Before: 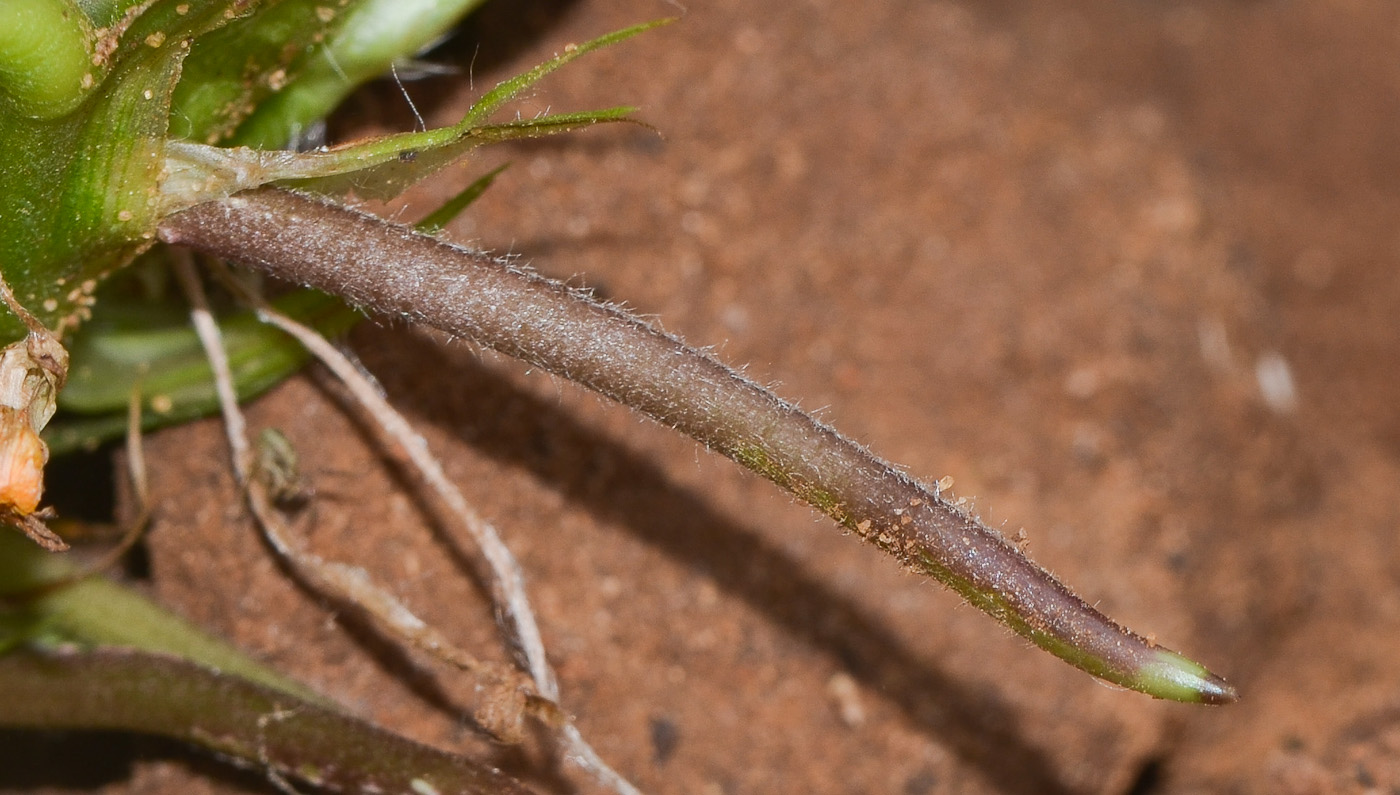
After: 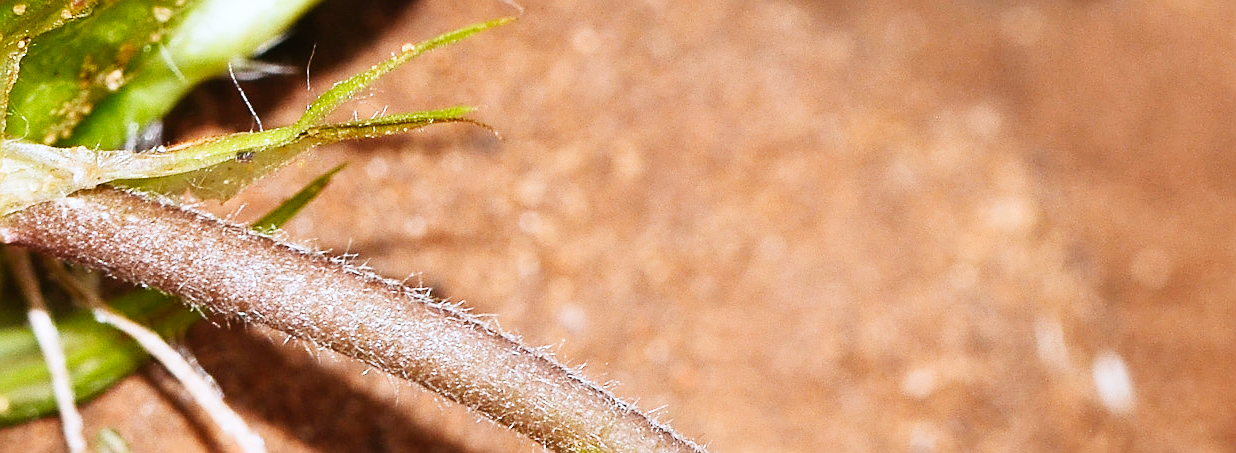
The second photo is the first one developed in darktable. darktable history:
sharpen: on, module defaults
color correction: highlights a* -0.108, highlights b* -5.15, shadows a* -0.12, shadows b* -0.102
base curve: curves: ch0 [(0, 0.003) (0.001, 0.002) (0.006, 0.004) (0.02, 0.022) (0.048, 0.086) (0.094, 0.234) (0.162, 0.431) (0.258, 0.629) (0.385, 0.8) (0.548, 0.918) (0.751, 0.988) (1, 1)], preserve colors none
crop and rotate: left 11.648%, bottom 42.939%
